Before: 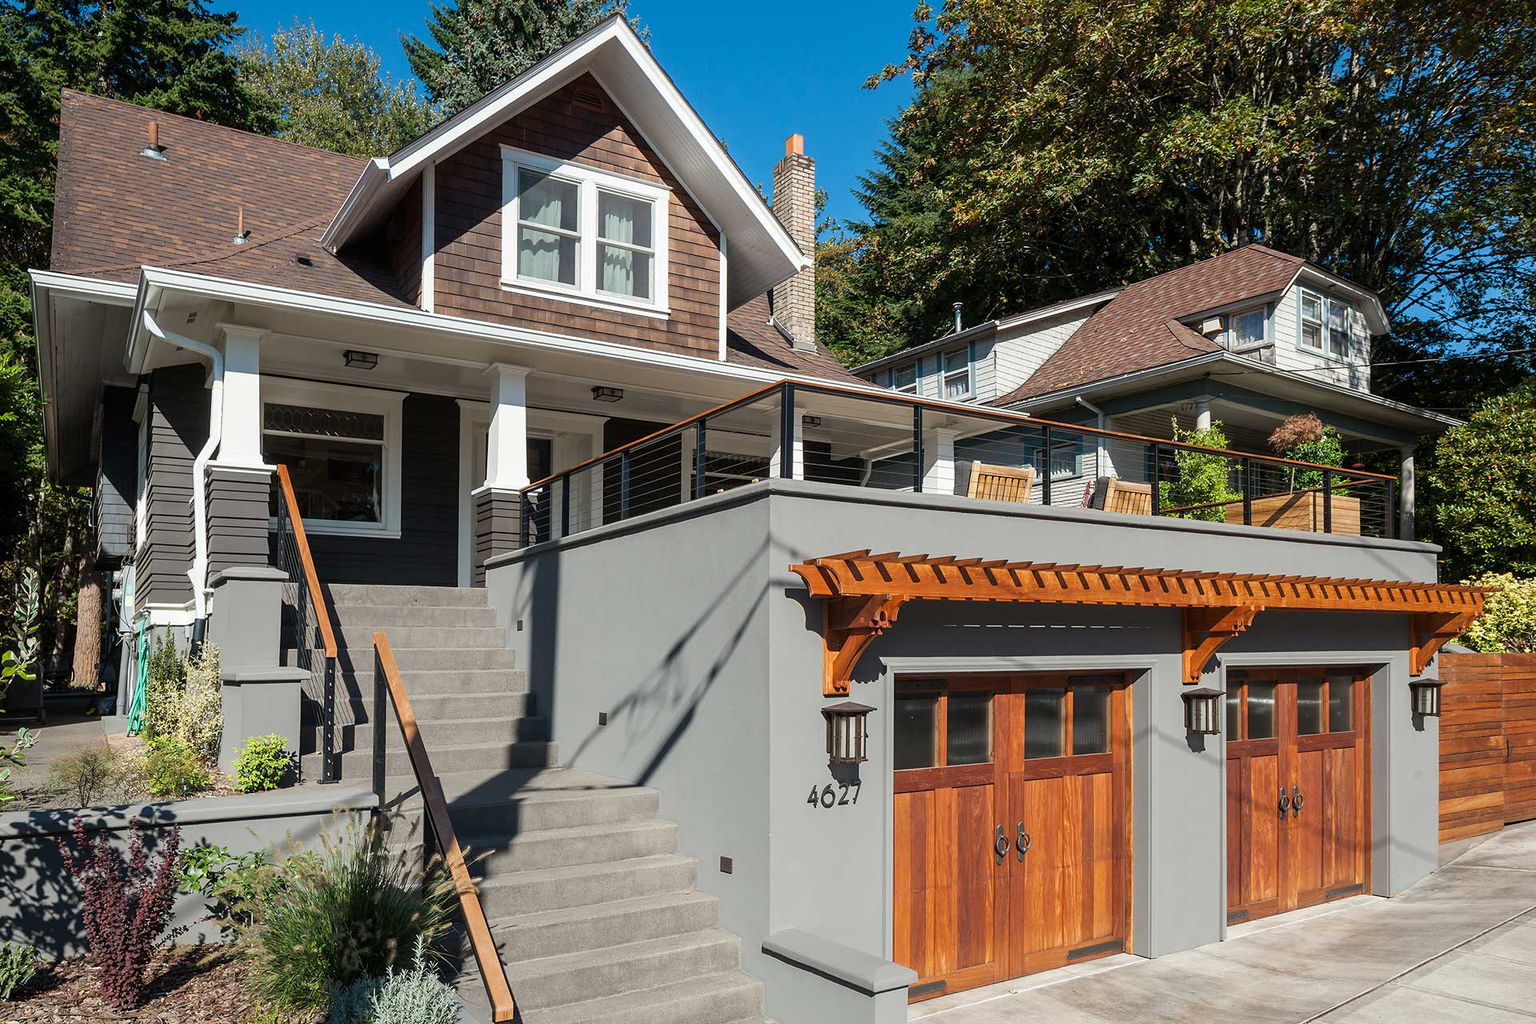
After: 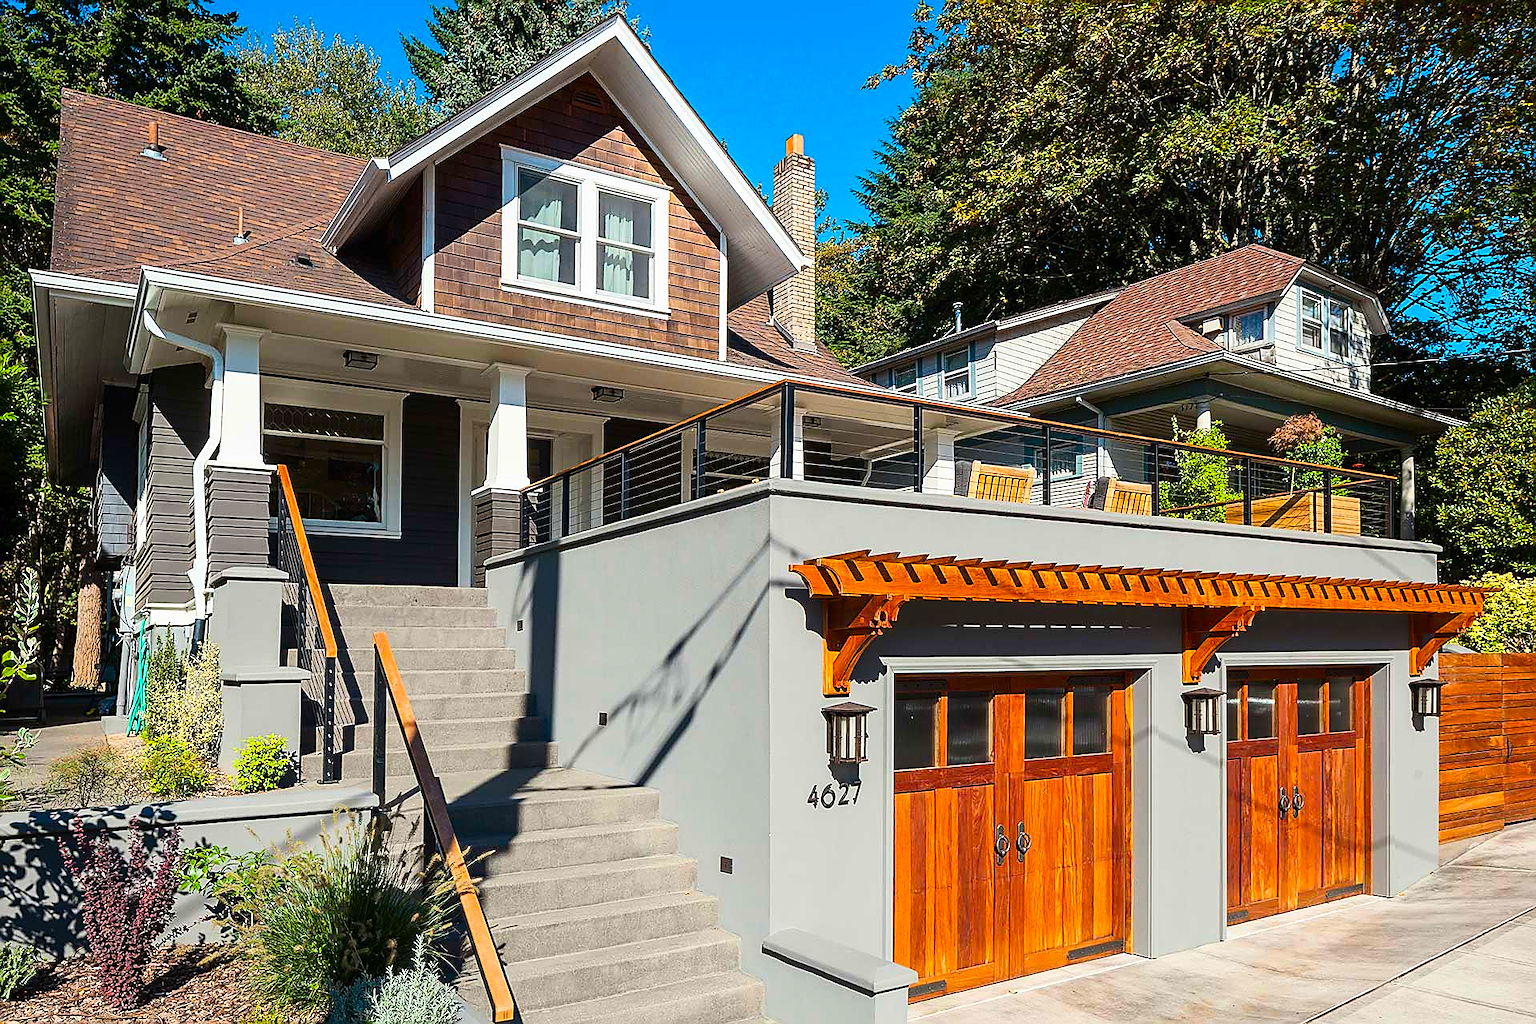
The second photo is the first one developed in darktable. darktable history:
color balance rgb: linear chroma grading › global chroma 8.33%, perceptual saturation grading › global saturation 18.52%, global vibrance 7.87%
sharpen: radius 1.4, amount 1.25, threshold 0.7
contrast brightness saturation: contrast 0.23, brightness 0.1, saturation 0.29
